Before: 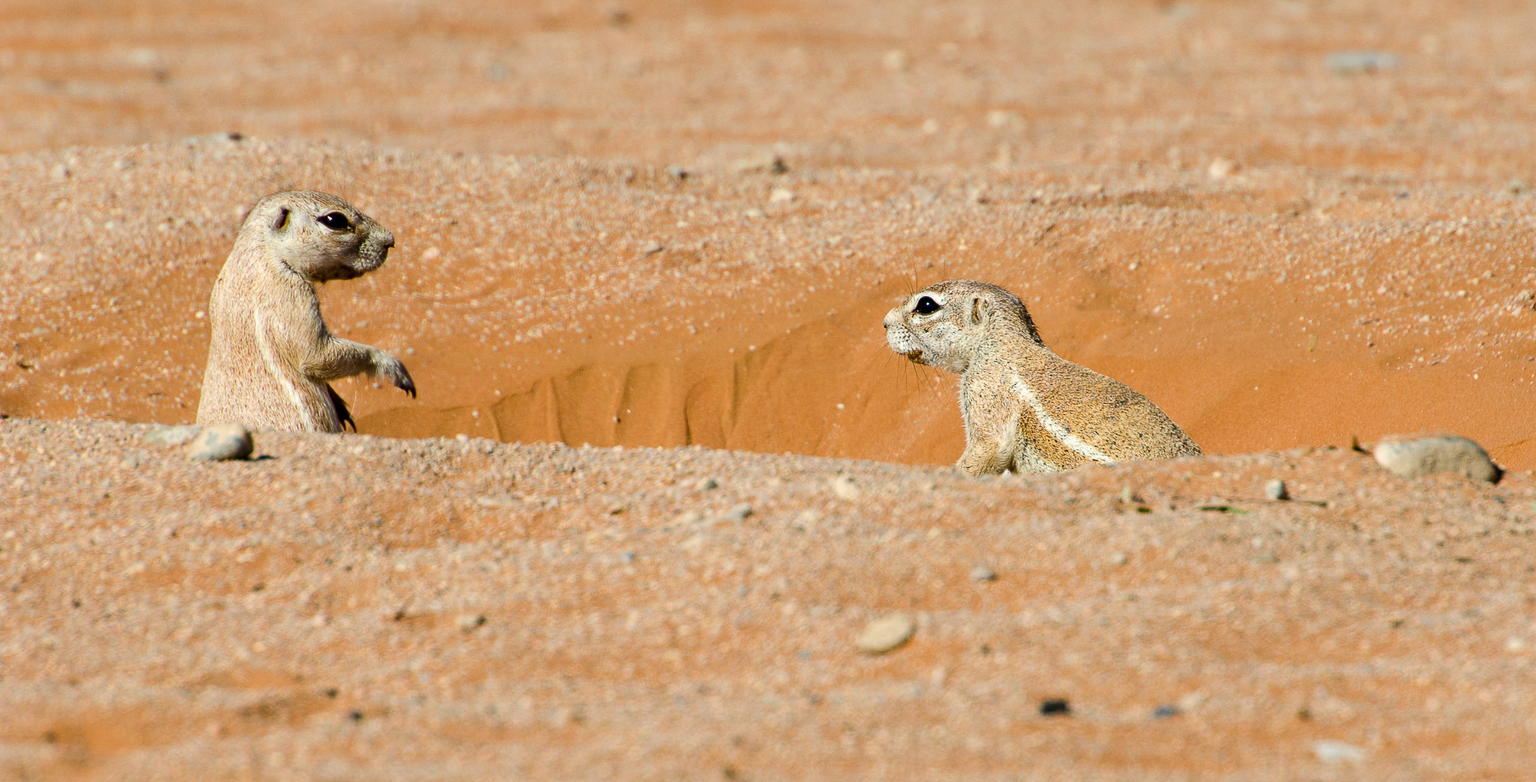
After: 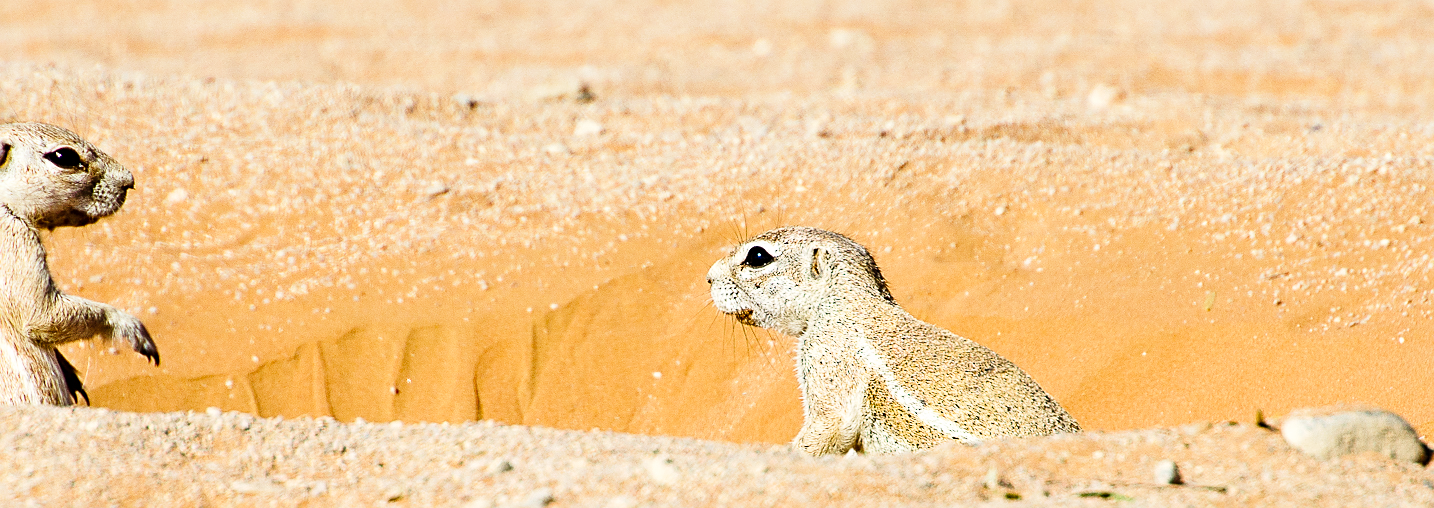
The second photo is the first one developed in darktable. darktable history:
sharpen: on, module defaults
base curve: curves: ch0 [(0, 0) (0.008, 0.007) (0.022, 0.029) (0.048, 0.089) (0.092, 0.197) (0.191, 0.399) (0.275, 0.534) (0.357, 0.65) (0.477, 0.78) (0.542, 0.833) (0.799, 0.973) (1, 1)], preserve colors none
crop: left 18.237%, top 11.088%, right 2.081%, bottom 33.372%
